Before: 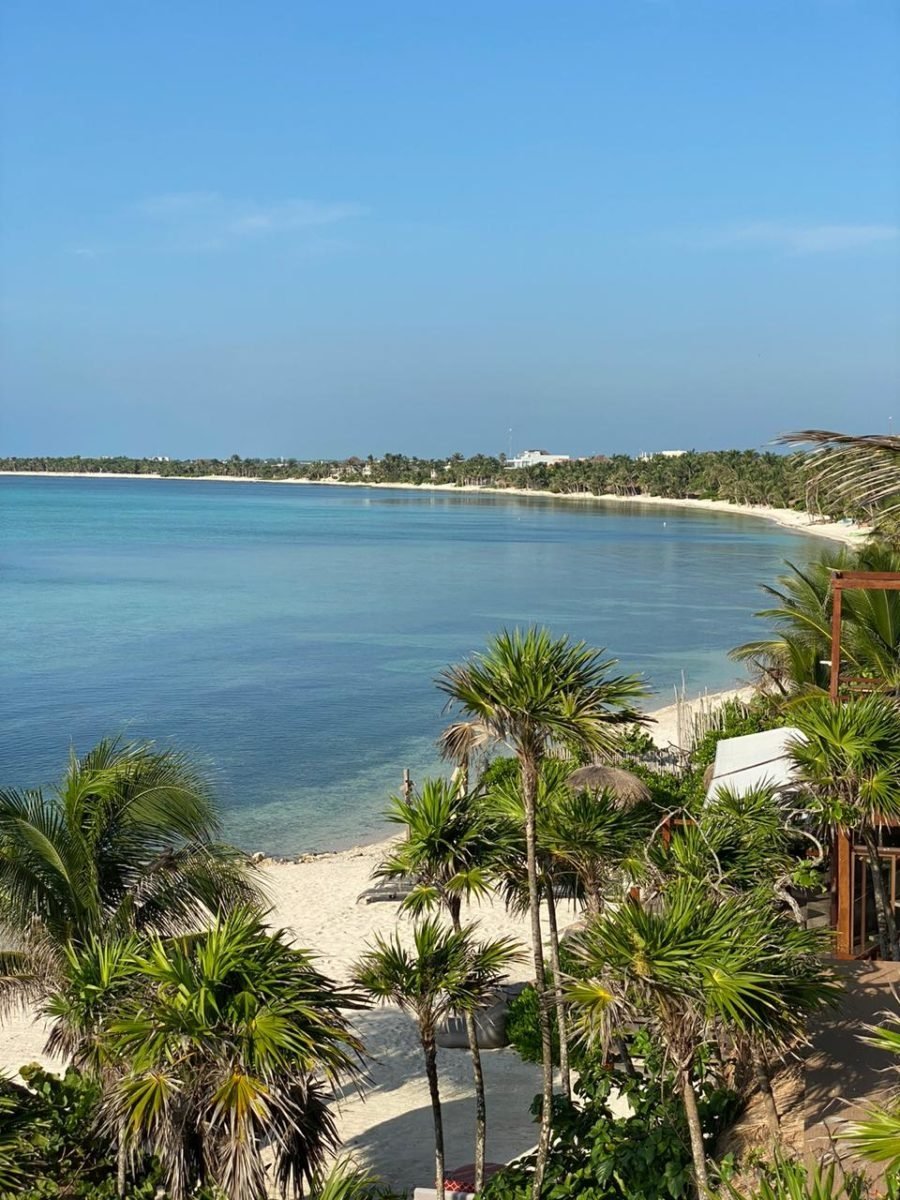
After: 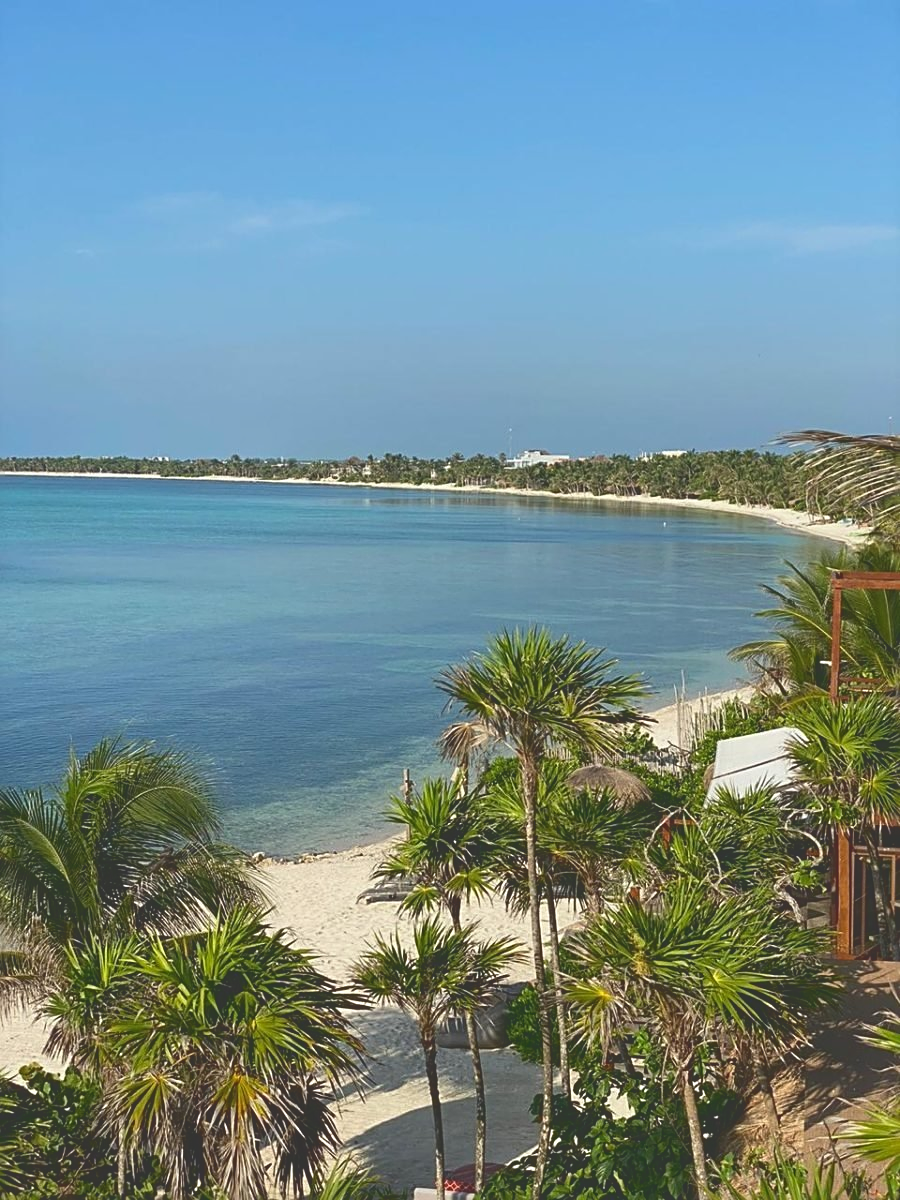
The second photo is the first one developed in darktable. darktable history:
tone curve: curves: ch0 [(0, 0.211) (0.15, 0.25) (1, 0.953)], color space Lab, independent channels, preserve colors none
sharpen: on, module defaults
